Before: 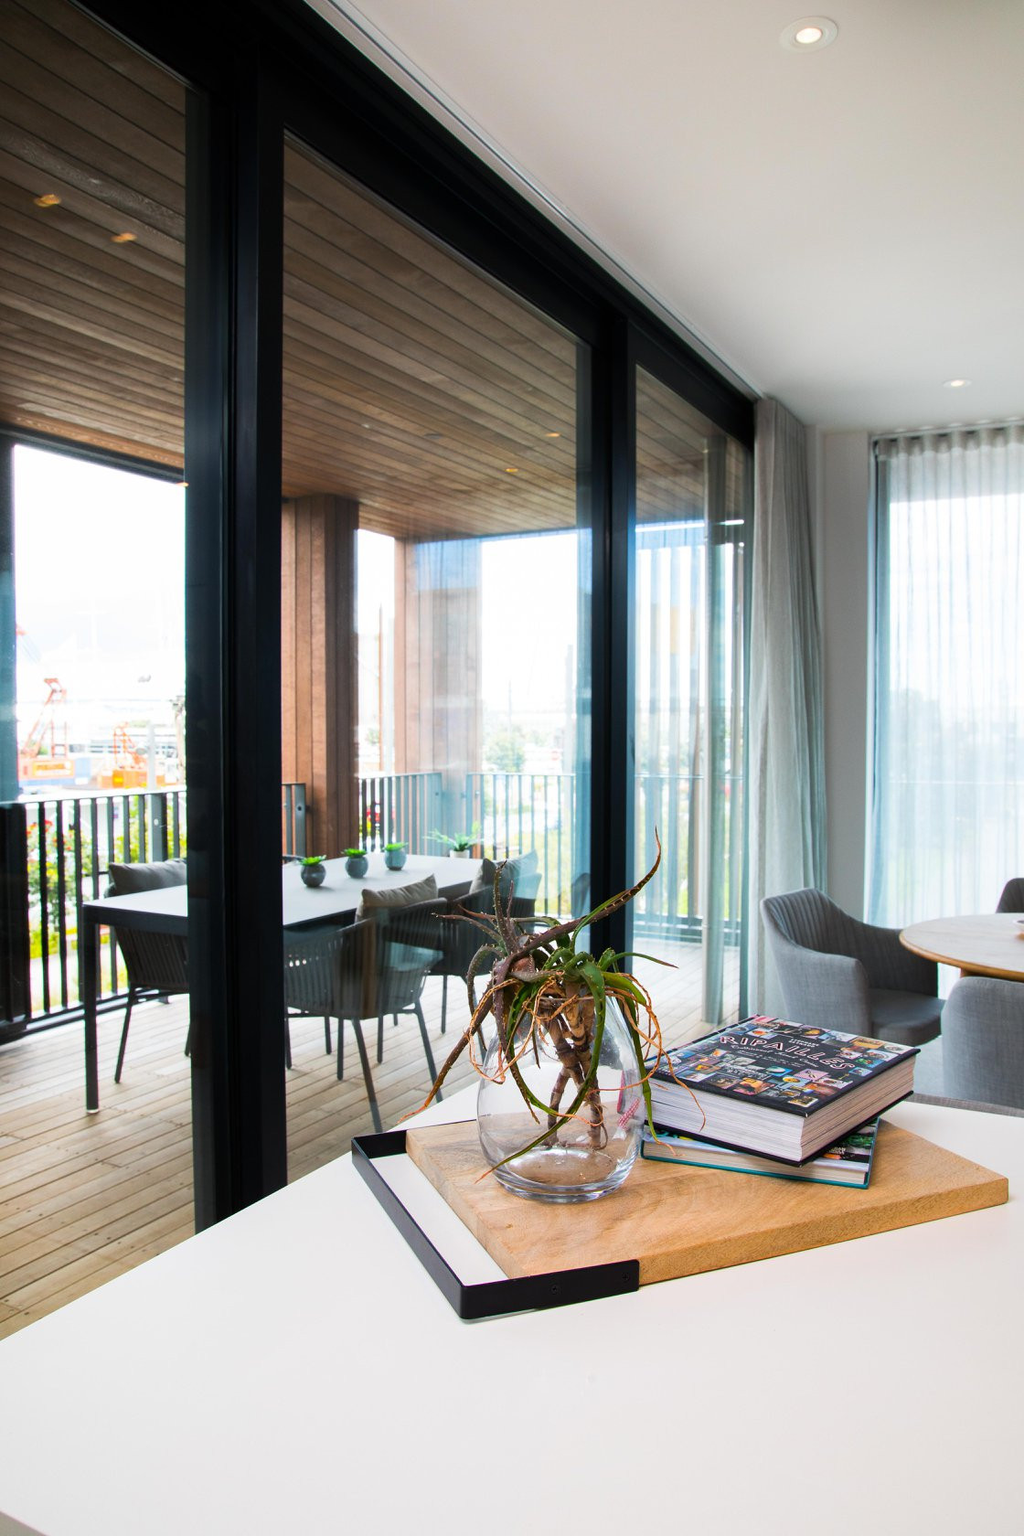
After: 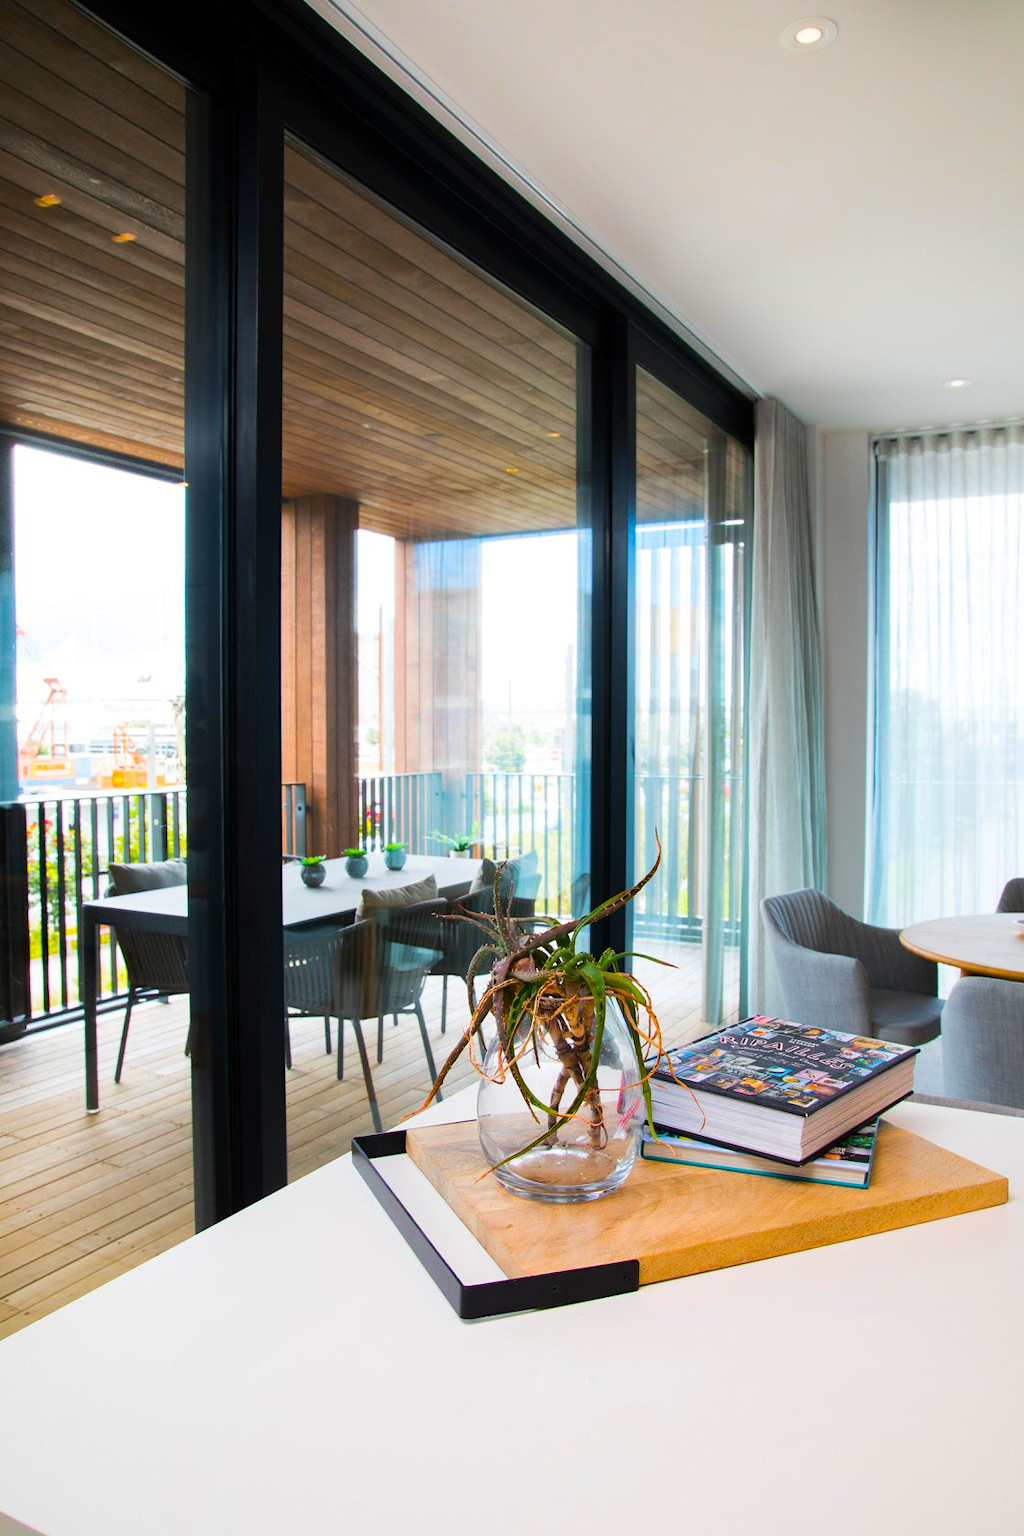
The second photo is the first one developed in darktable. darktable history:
color balance rgb: shadows lift › hue 86.32°, power › hue 328.88°, perceptual saturation grading › global saturation 17.469%, perceptual brilliance grading › mid-tones 9.544%, perceptual brilliance grading › shadows 15.532%, global vibrance 20%
